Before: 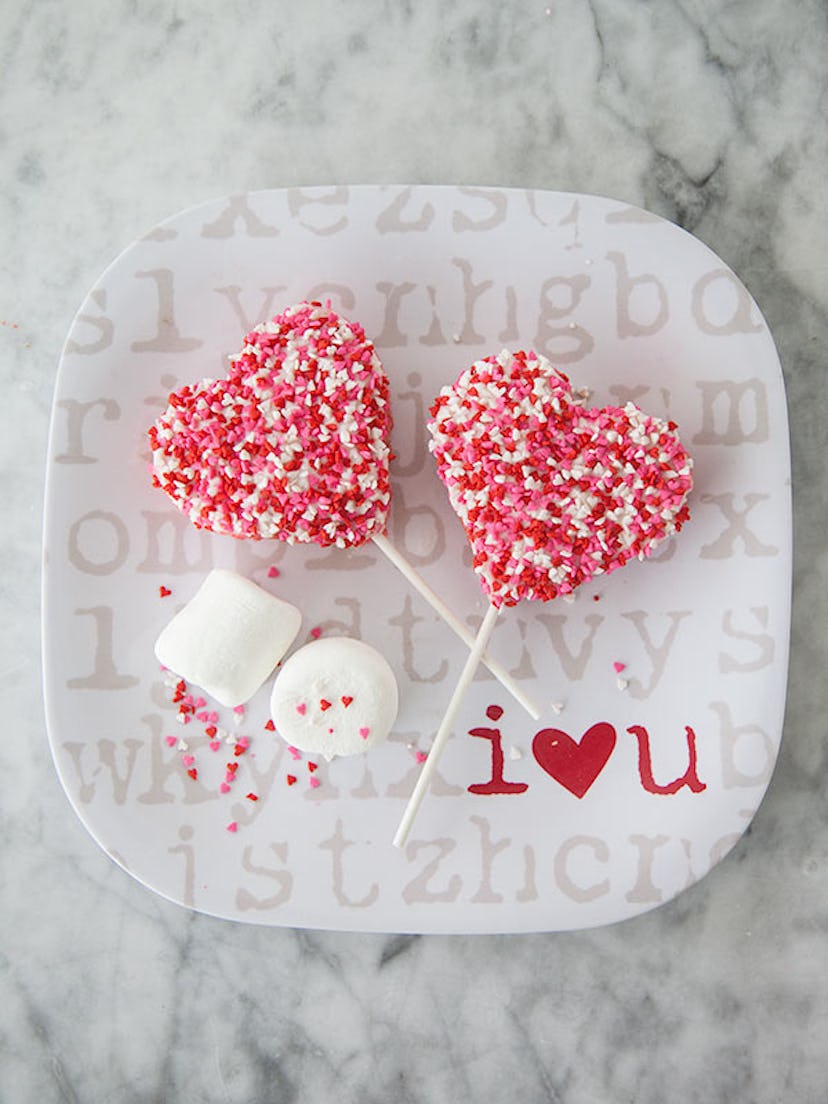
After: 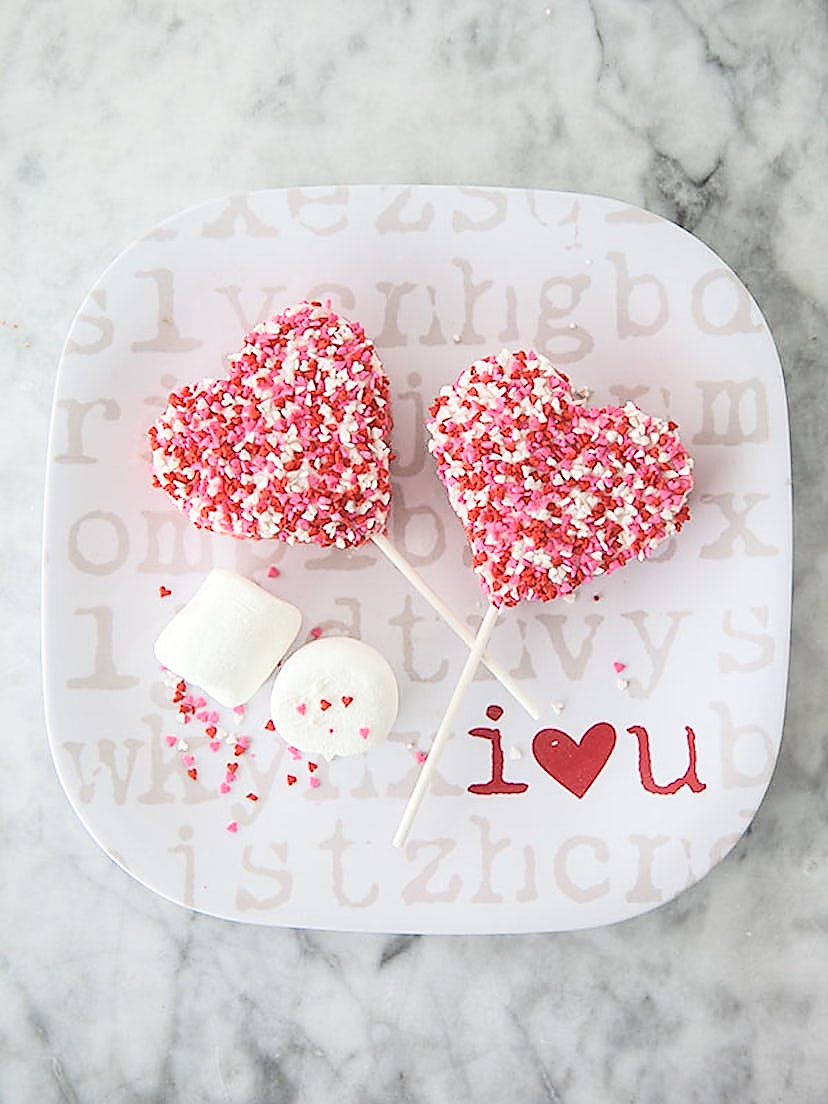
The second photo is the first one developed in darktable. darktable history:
contrast brightness saturation: contrast 0.141, brightness 0.212
tone equalizer: -8 EV -0.408 EV, -7 EV -0.387 EV, -6 EV -0.33 EV, -5 EV -0.185 EV, -3 EV 0.198 EV, -2 EV 0.339 EV, -1 EV 0.401 EV, +0 EV 0.398 EV, edges refinement/feathering 500, mask exposure compensation -1.57 EV, preserve details no
sharpen: radius 1.363, amount 1.258, threshold 0.705
exposure: exposure -0.32 EV, compensate highlight preservation false
